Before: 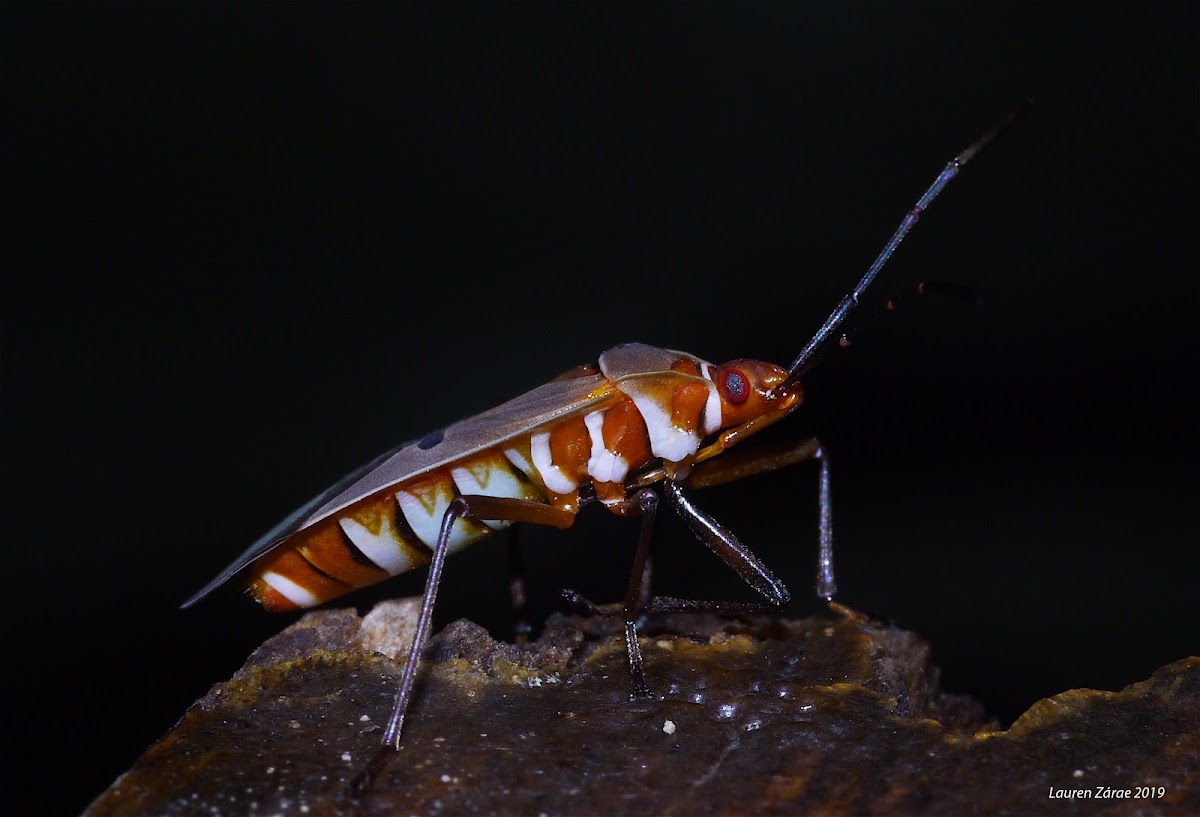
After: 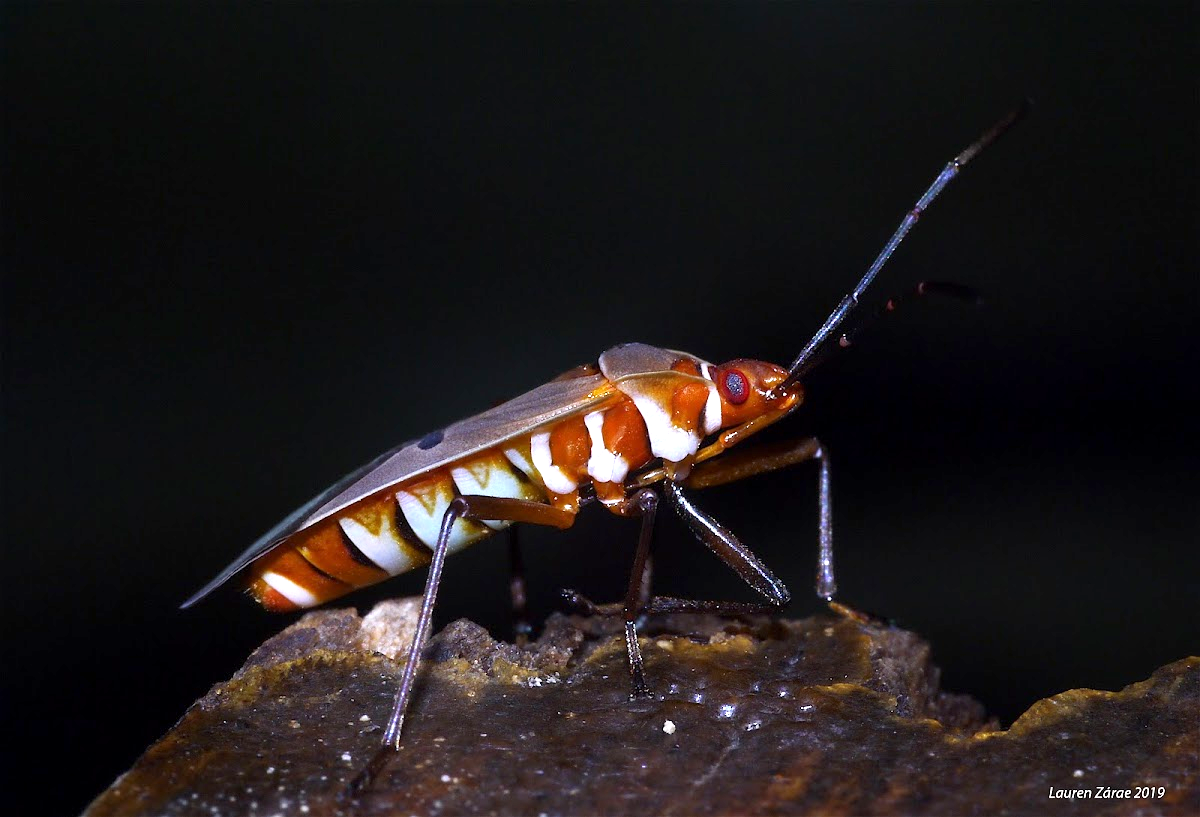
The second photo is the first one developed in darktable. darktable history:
tone equalizer: on, module defaults
exposure: black level correction 0.001, exposure 0.962 EV, compensate highlight preservation false
